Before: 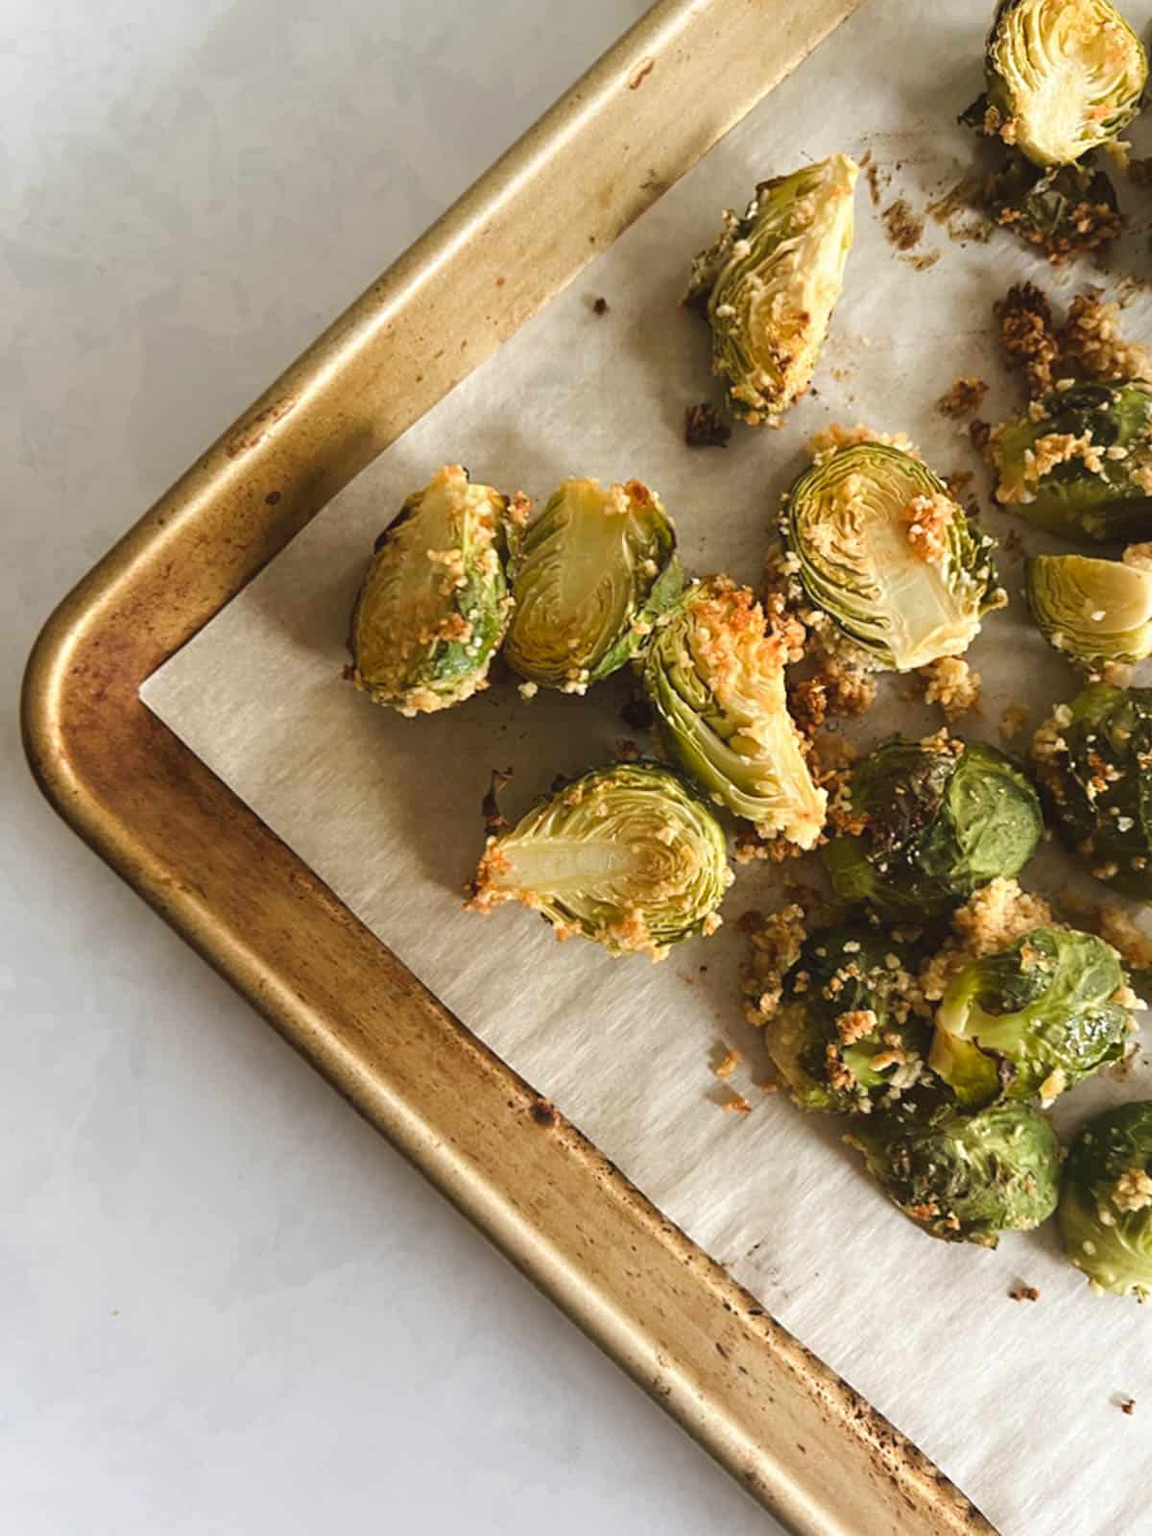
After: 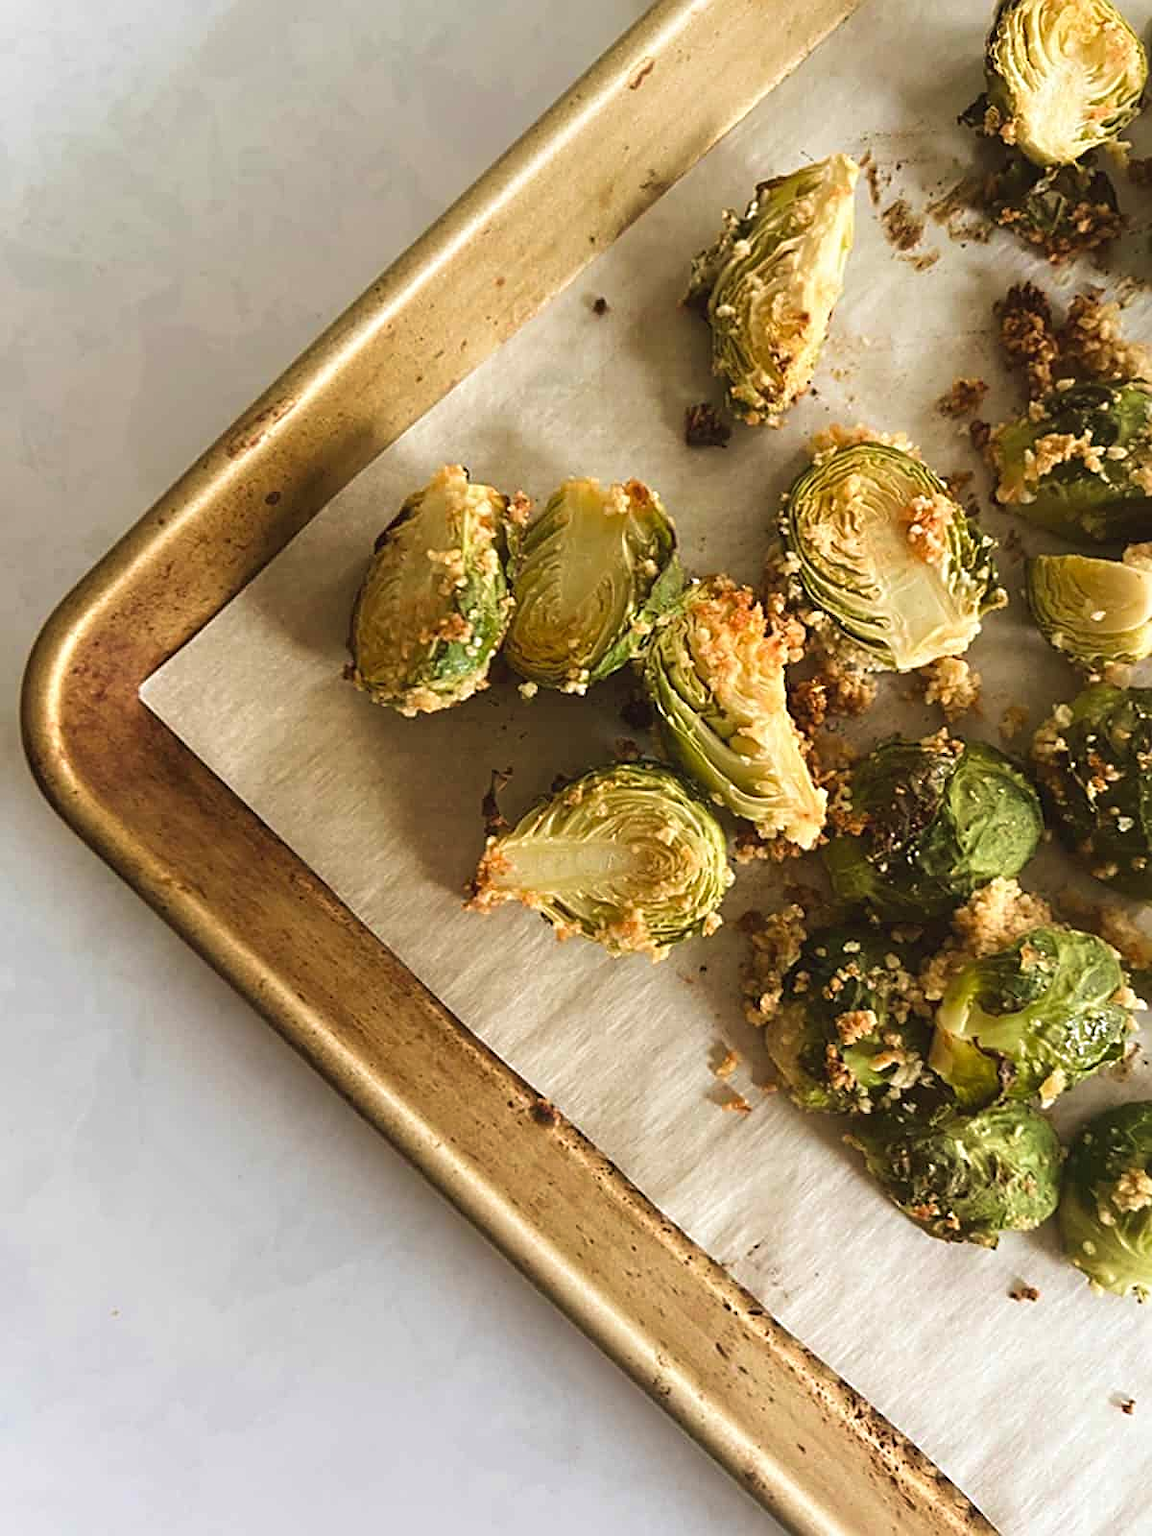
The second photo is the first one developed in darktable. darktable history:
sharpen: on, module defaults
velvia: on, module defaults
tone equalizer: on, module defaults
